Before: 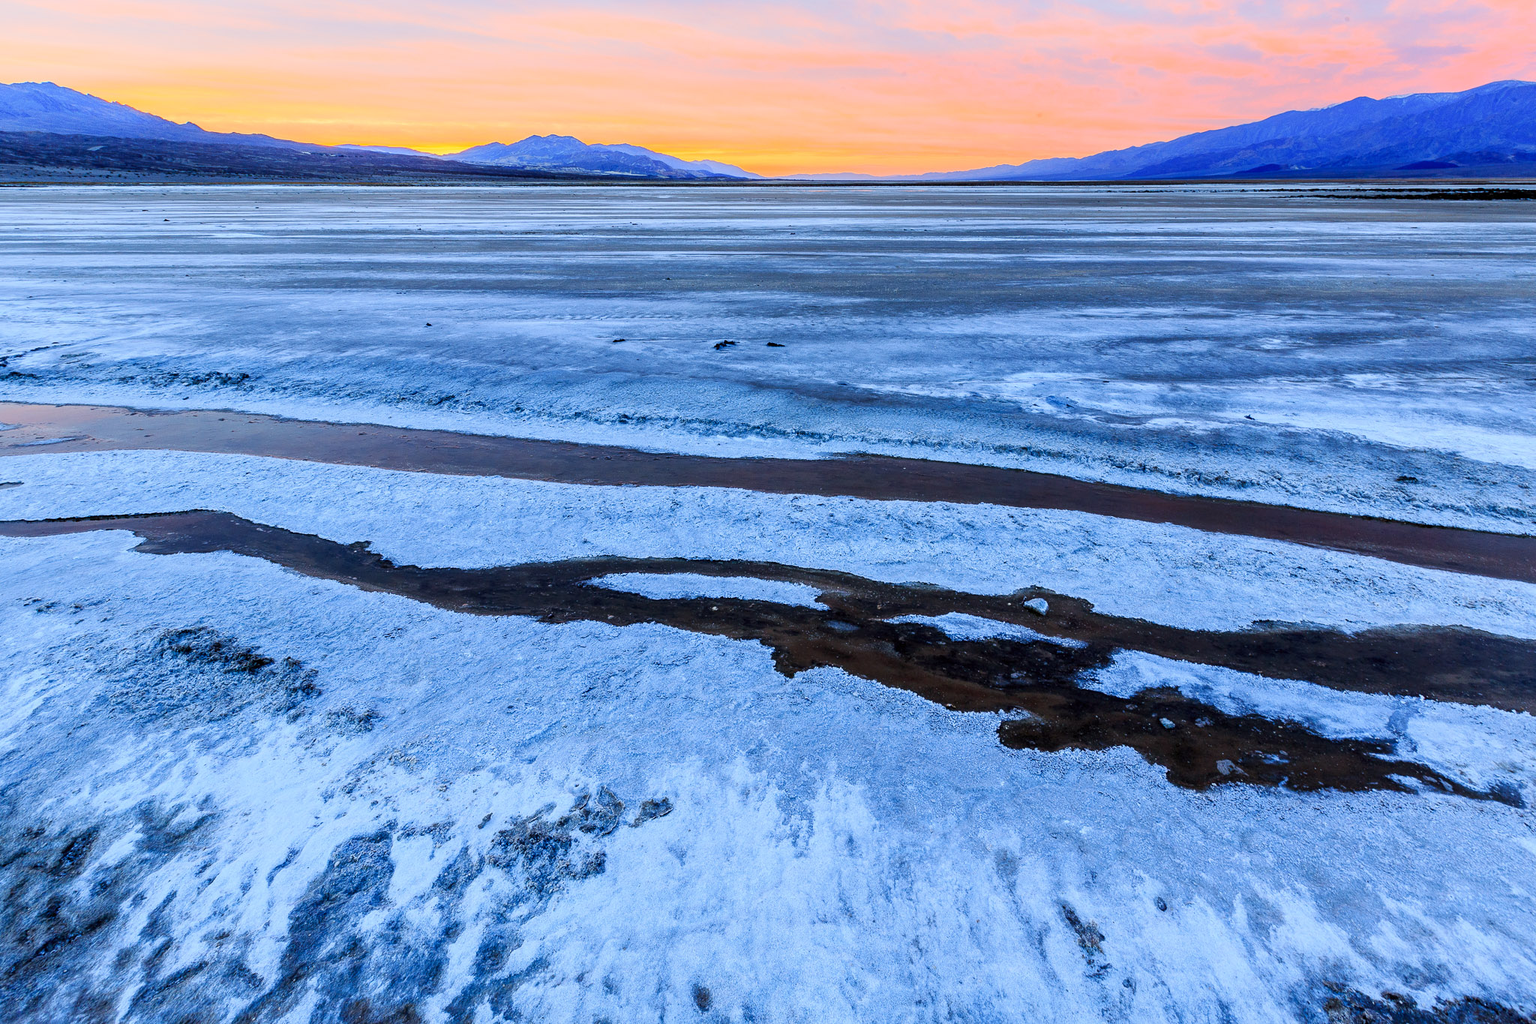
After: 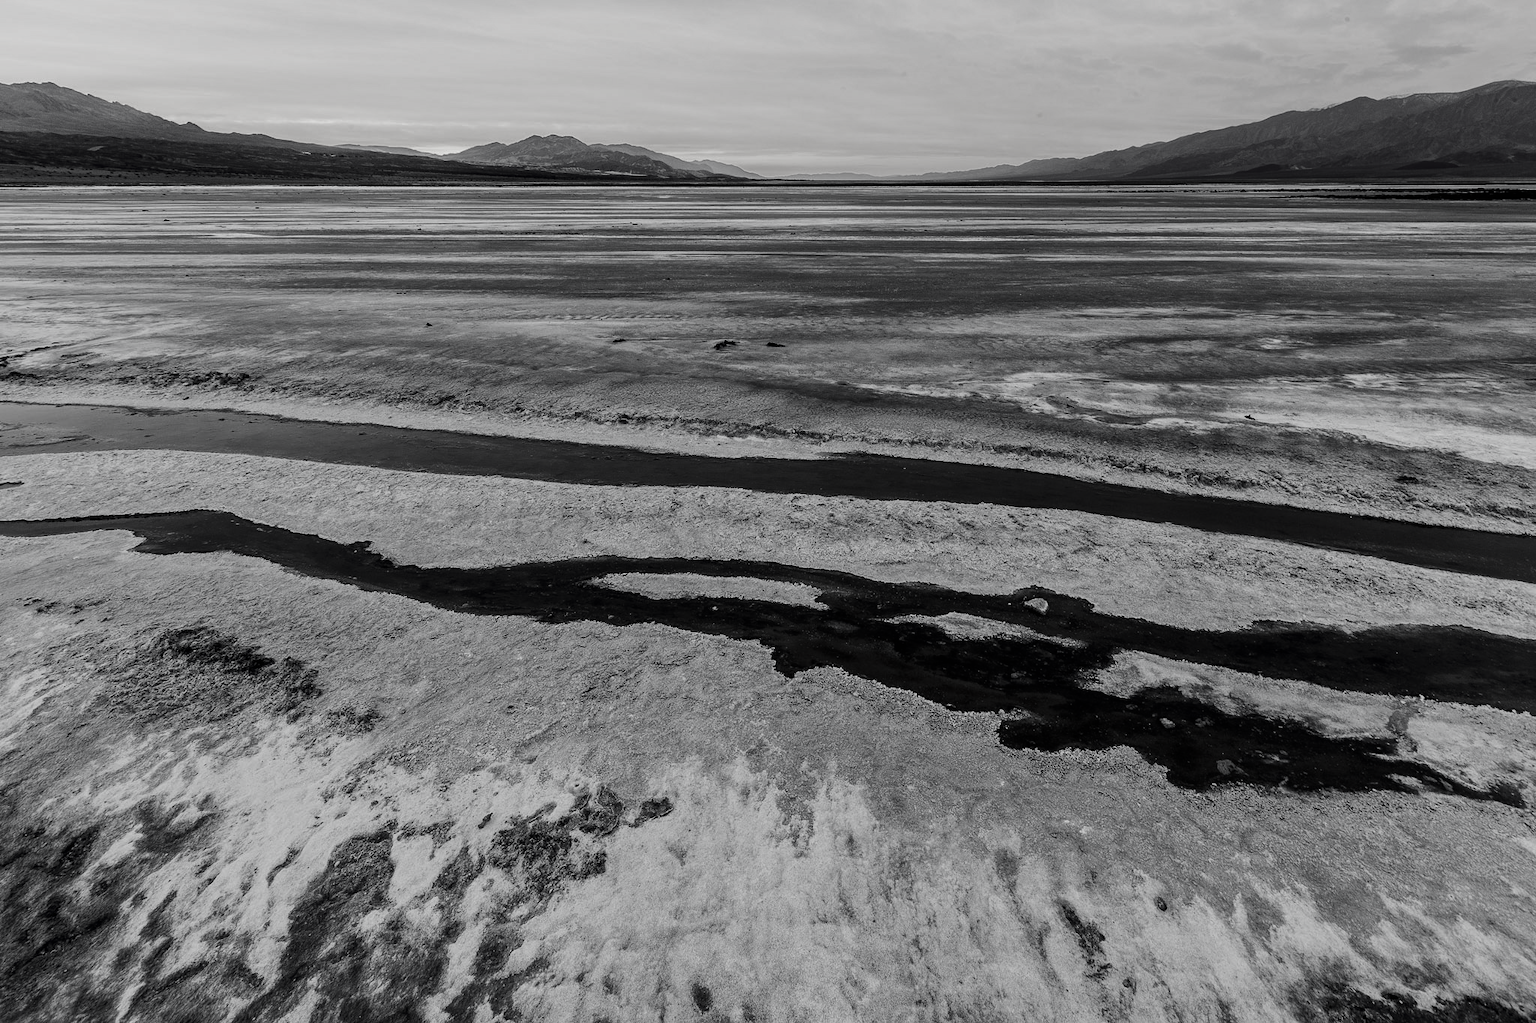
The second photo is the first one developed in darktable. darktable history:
color balance rgb: shadows lift › chroma 3.22%, shadows lift › hue 281.9°, power › hue 61.27°, perceptual saturation grading › global saturation -1.302%
color zones: curves: ch1 [(0.25, 0.5) (0.747, 0.71)]
levels: levels [0, 0.43, 0.984]
contrast brightness saturation: contrast -0.037, brightness -0.582, saturation -0.99
